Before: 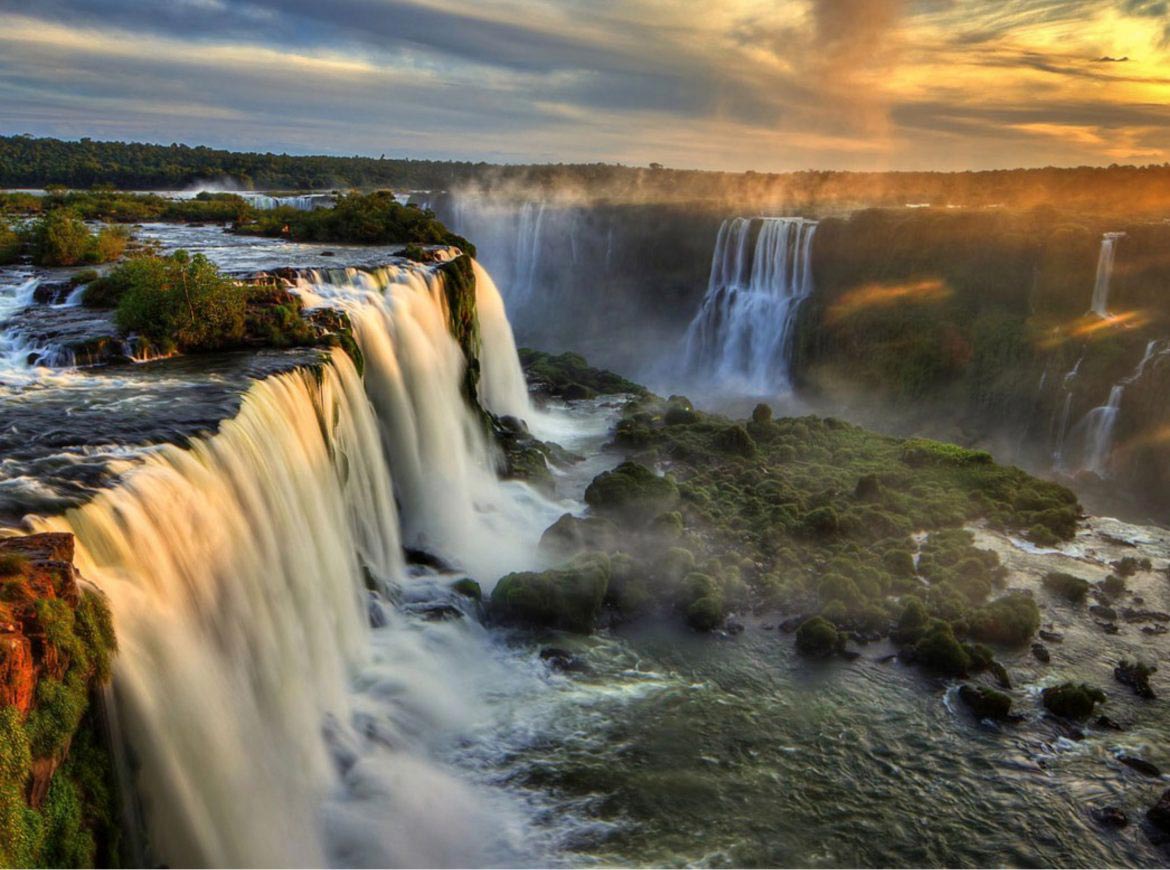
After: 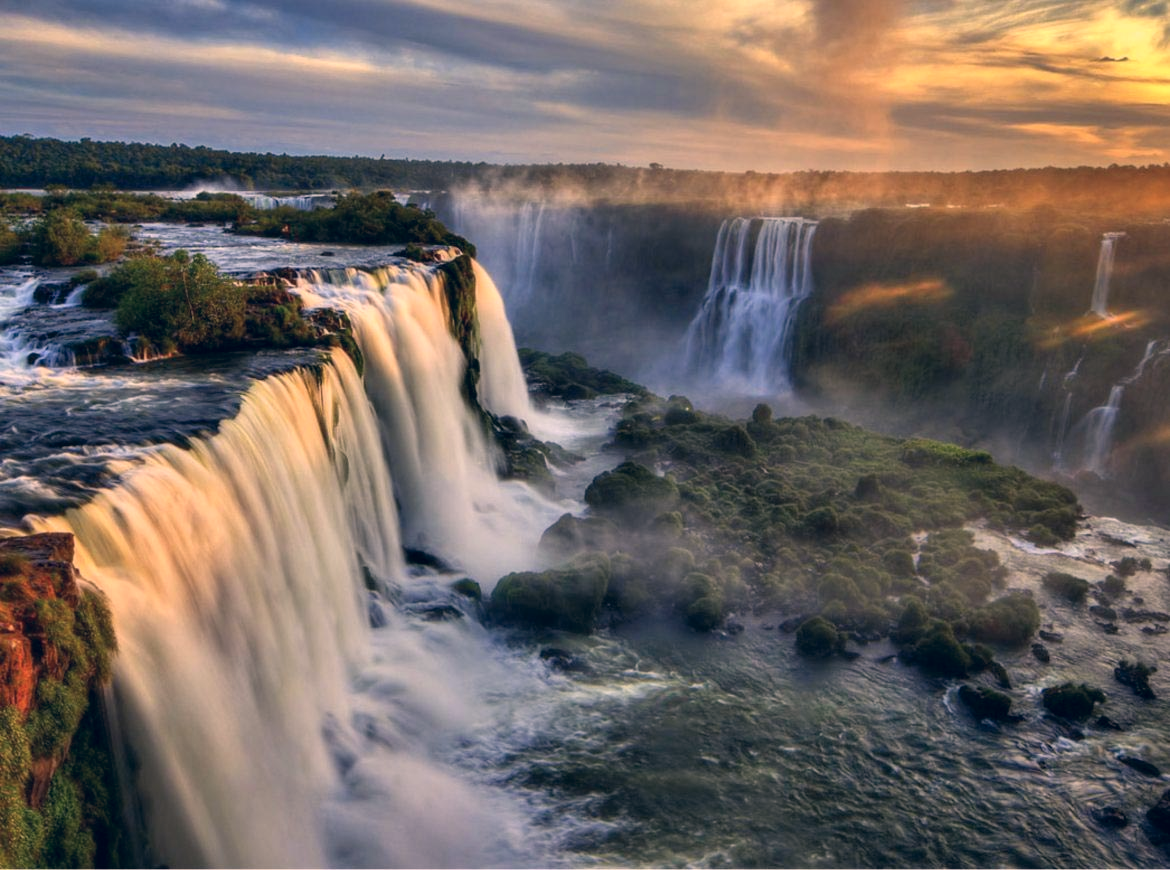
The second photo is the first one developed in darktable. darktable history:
color correction: highlights a* 14.11, highlights b* 5.86, shadows a* -5.43, shadows b* -15.48, saturation 0.865
